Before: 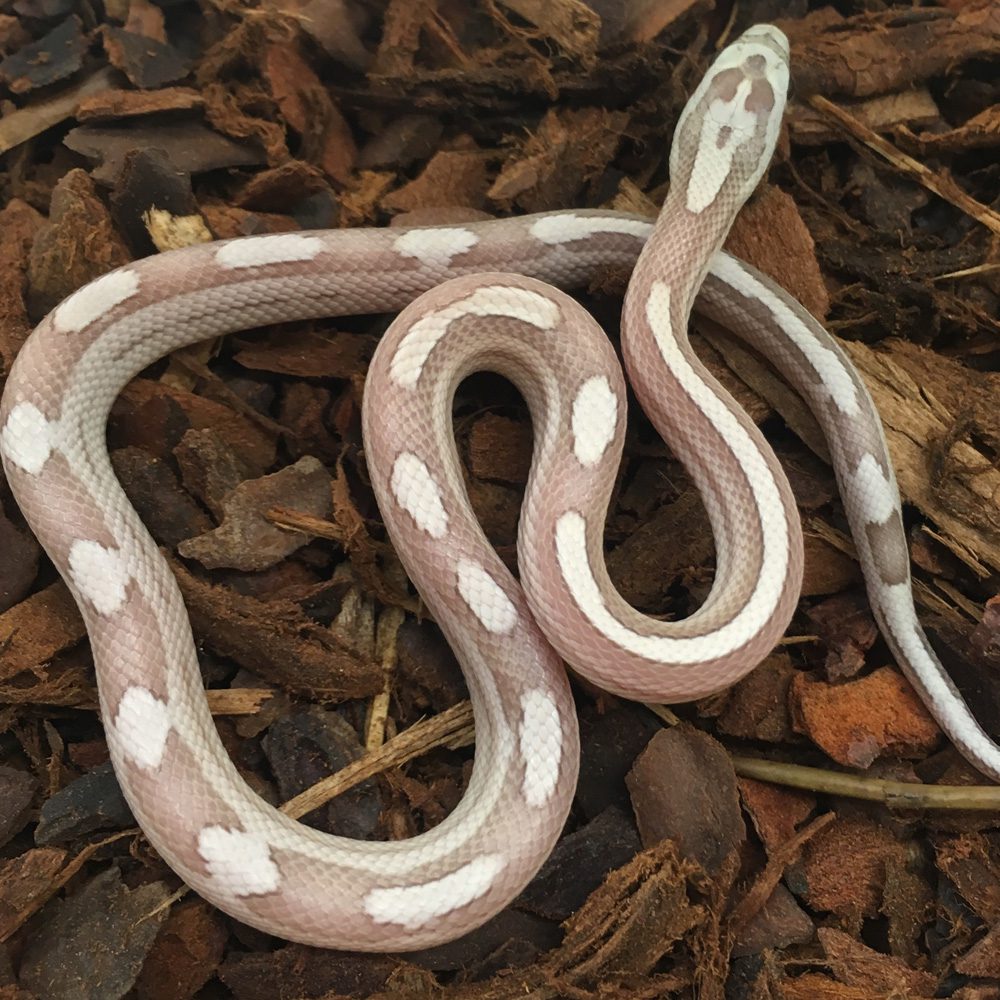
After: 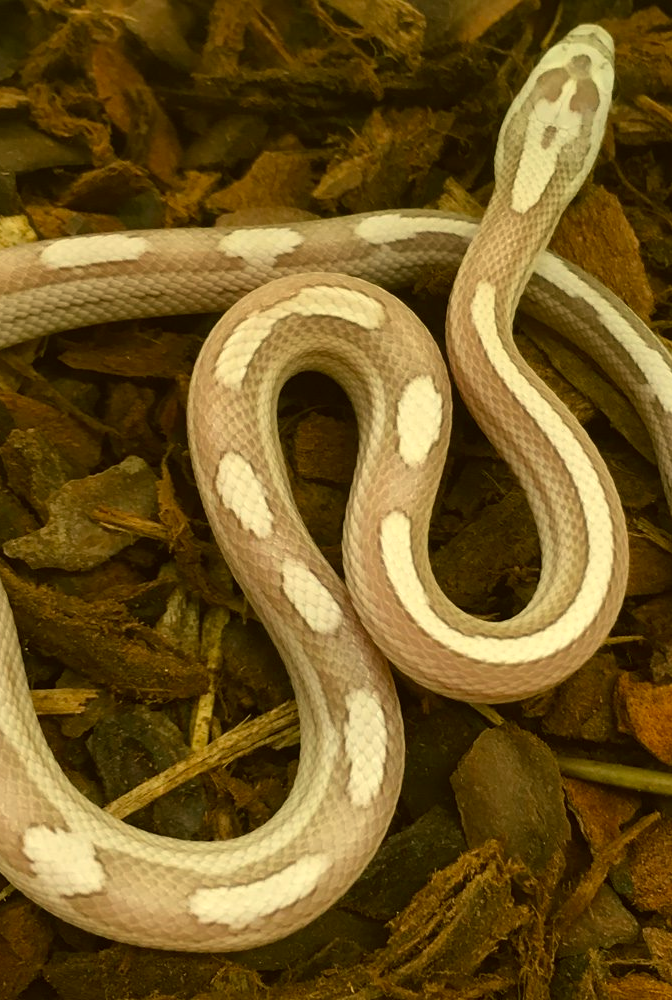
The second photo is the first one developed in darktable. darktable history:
crop and rotate: left 17.585%, right 15.158%
color correction: highlights a* 0.147, highlights b* 29.13, shadows a* -0.261, shadows b* 21.78
